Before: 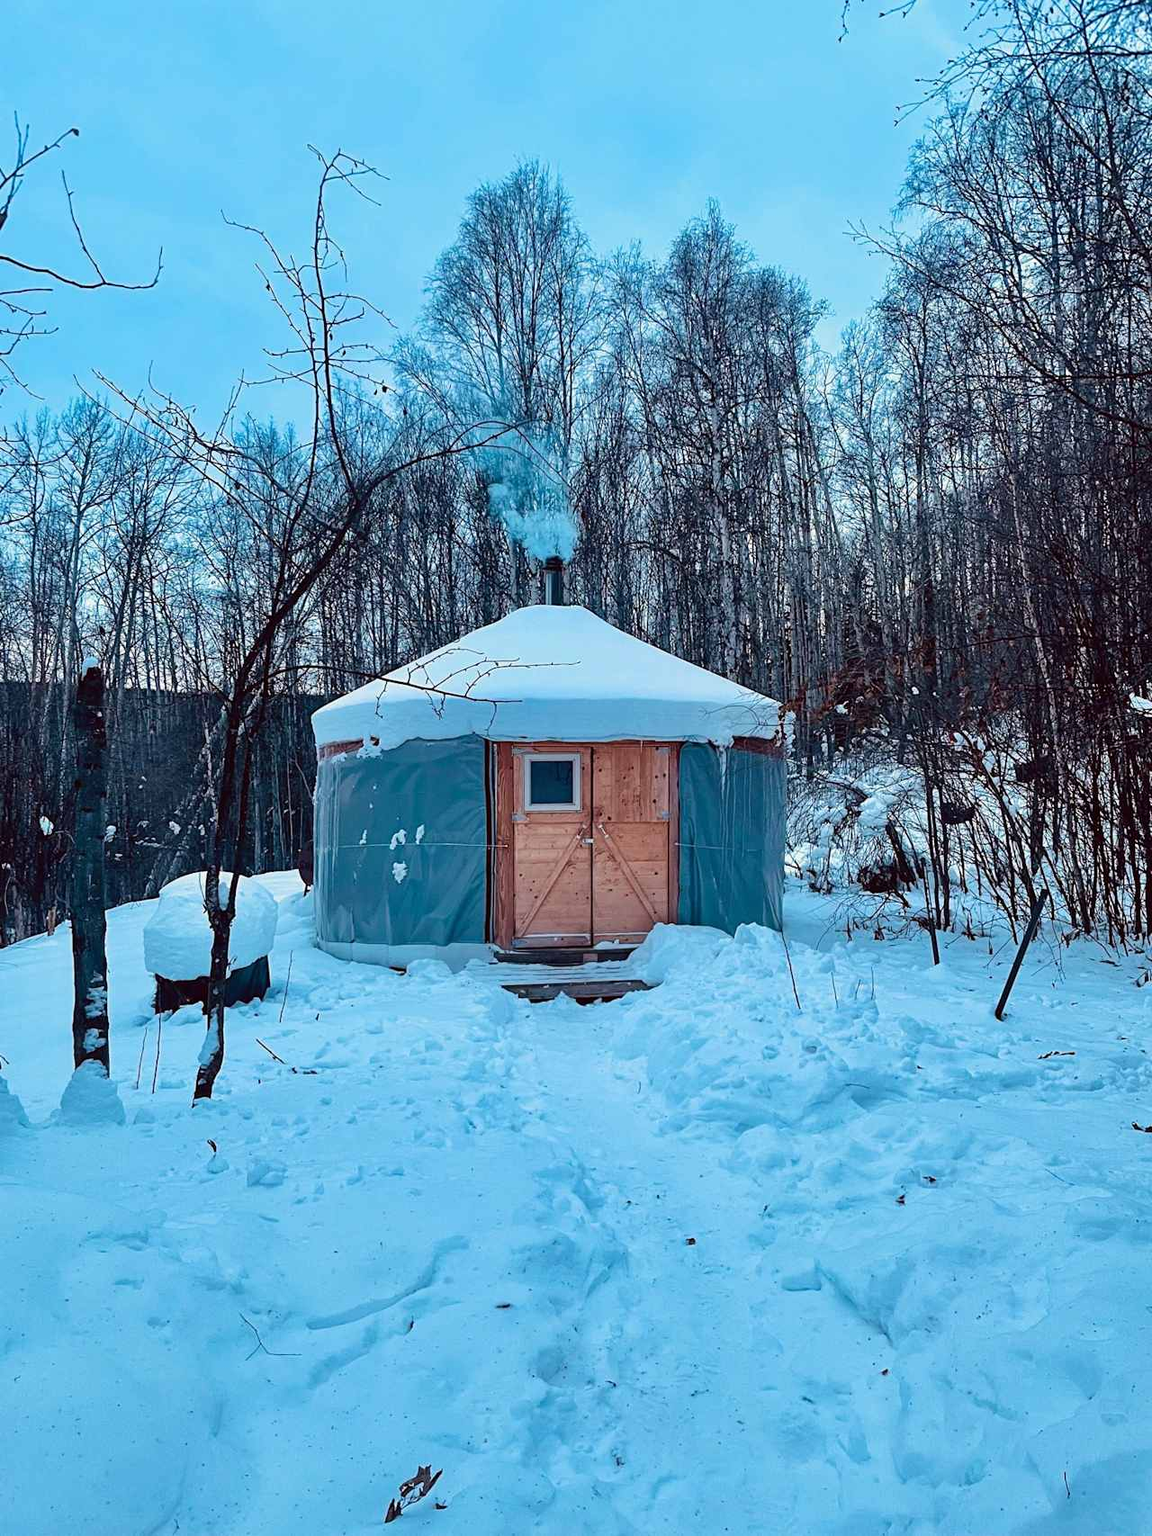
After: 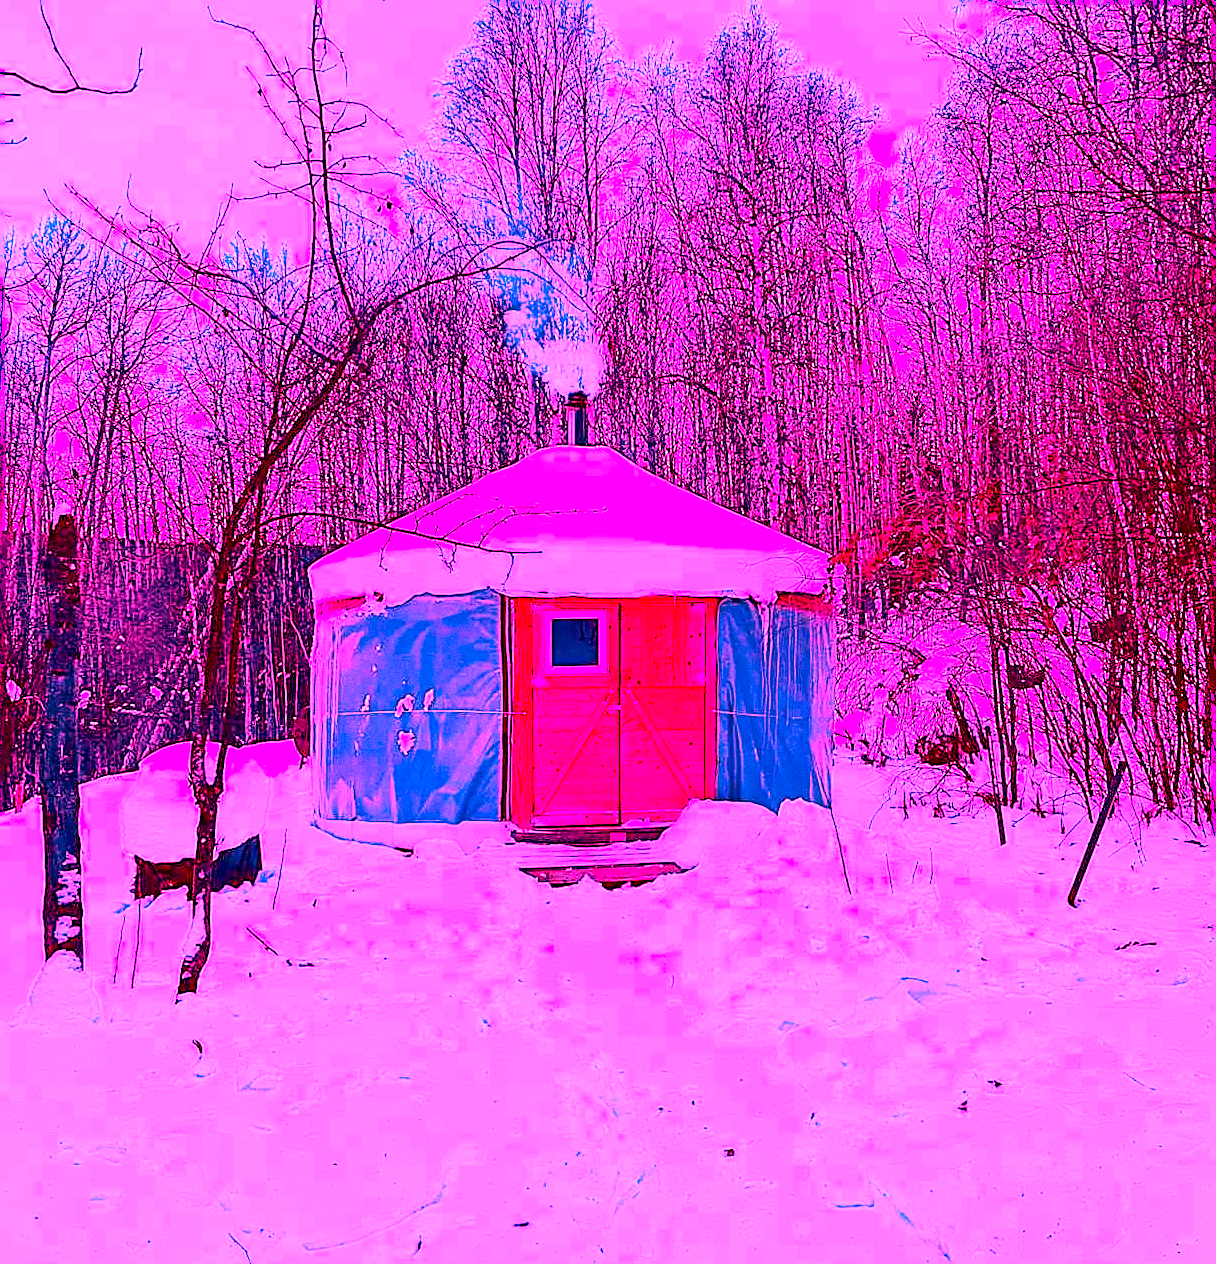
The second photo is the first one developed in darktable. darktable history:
crop and rotate: left 2.991%, top 13.302%, right 1.981%, bottom 12.636%
grain: coarseness 0.47 ISO
color balance rgb: perceptual saturation grading › global saturation 20%, global vibrance 20%
sharpen: on, module defaults
exposure: black level correction 0.007, exposure 0.093 EV, compensate highlight preservation false
contrast brightness saturation: contrast 0.07
white balance: red 4.26, blue 1.802
